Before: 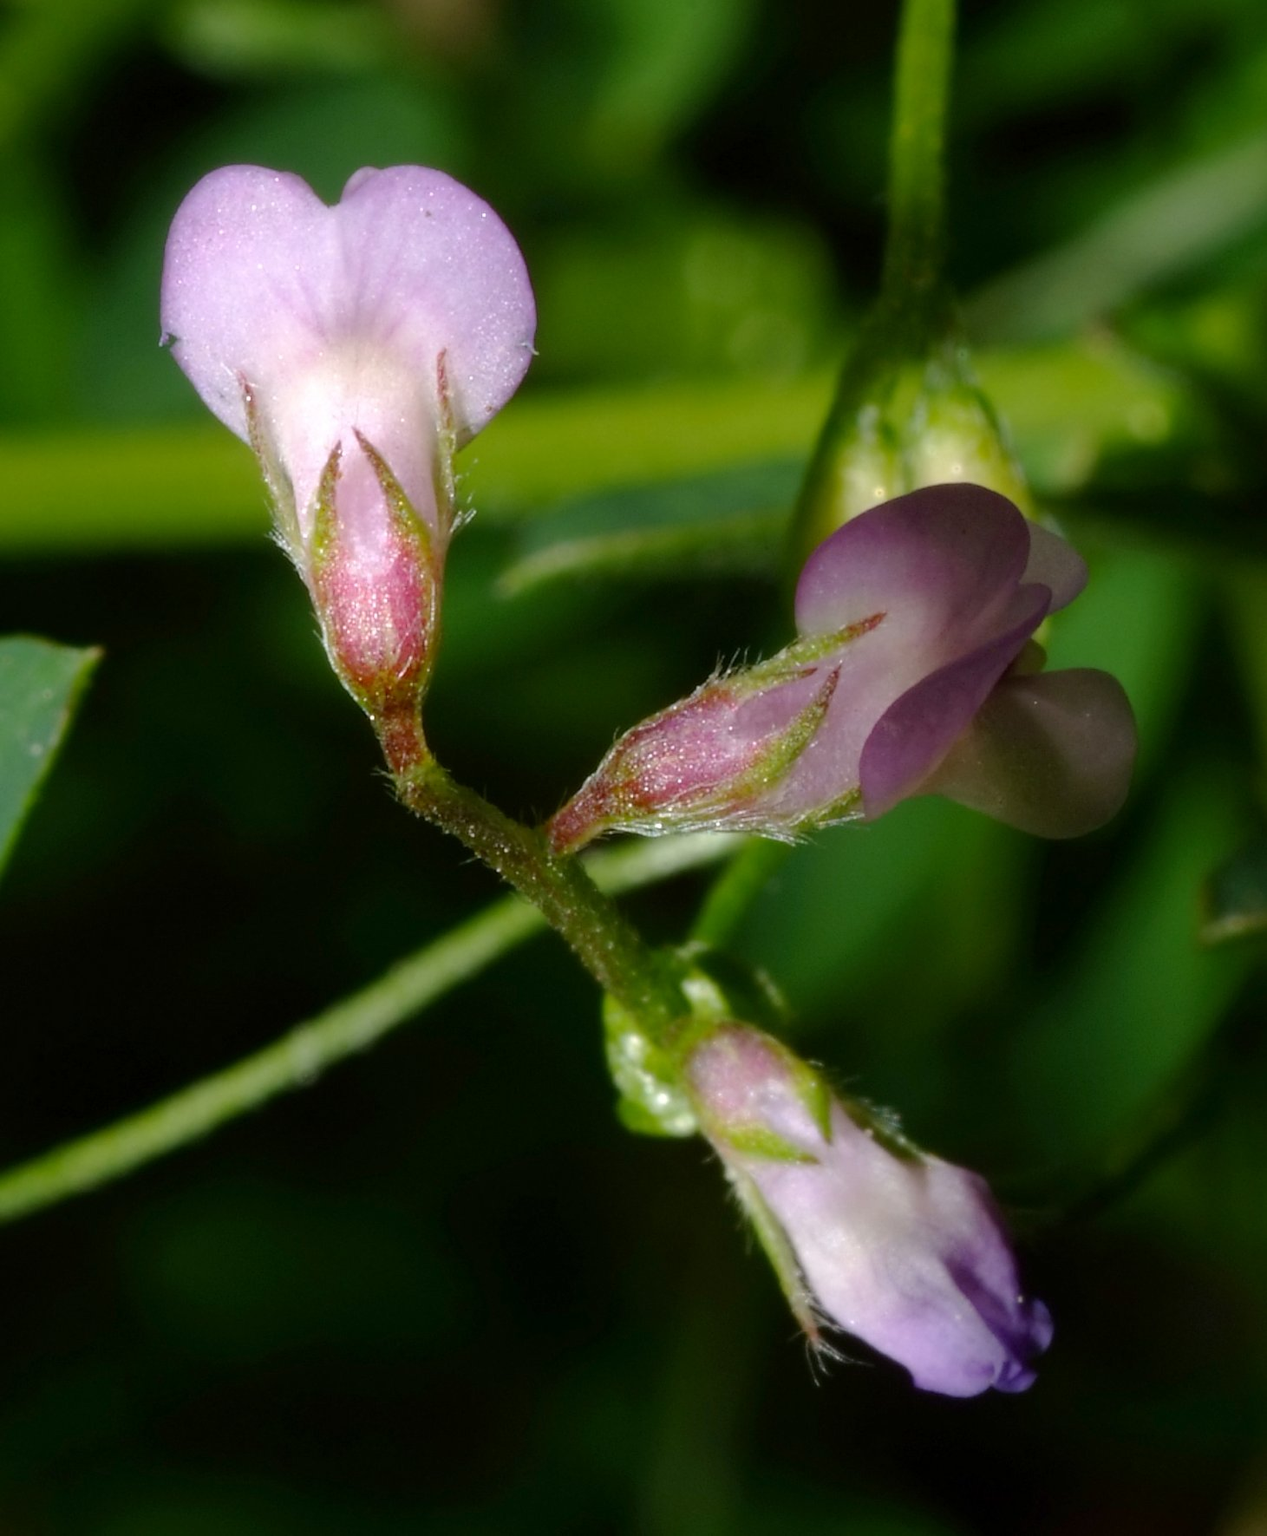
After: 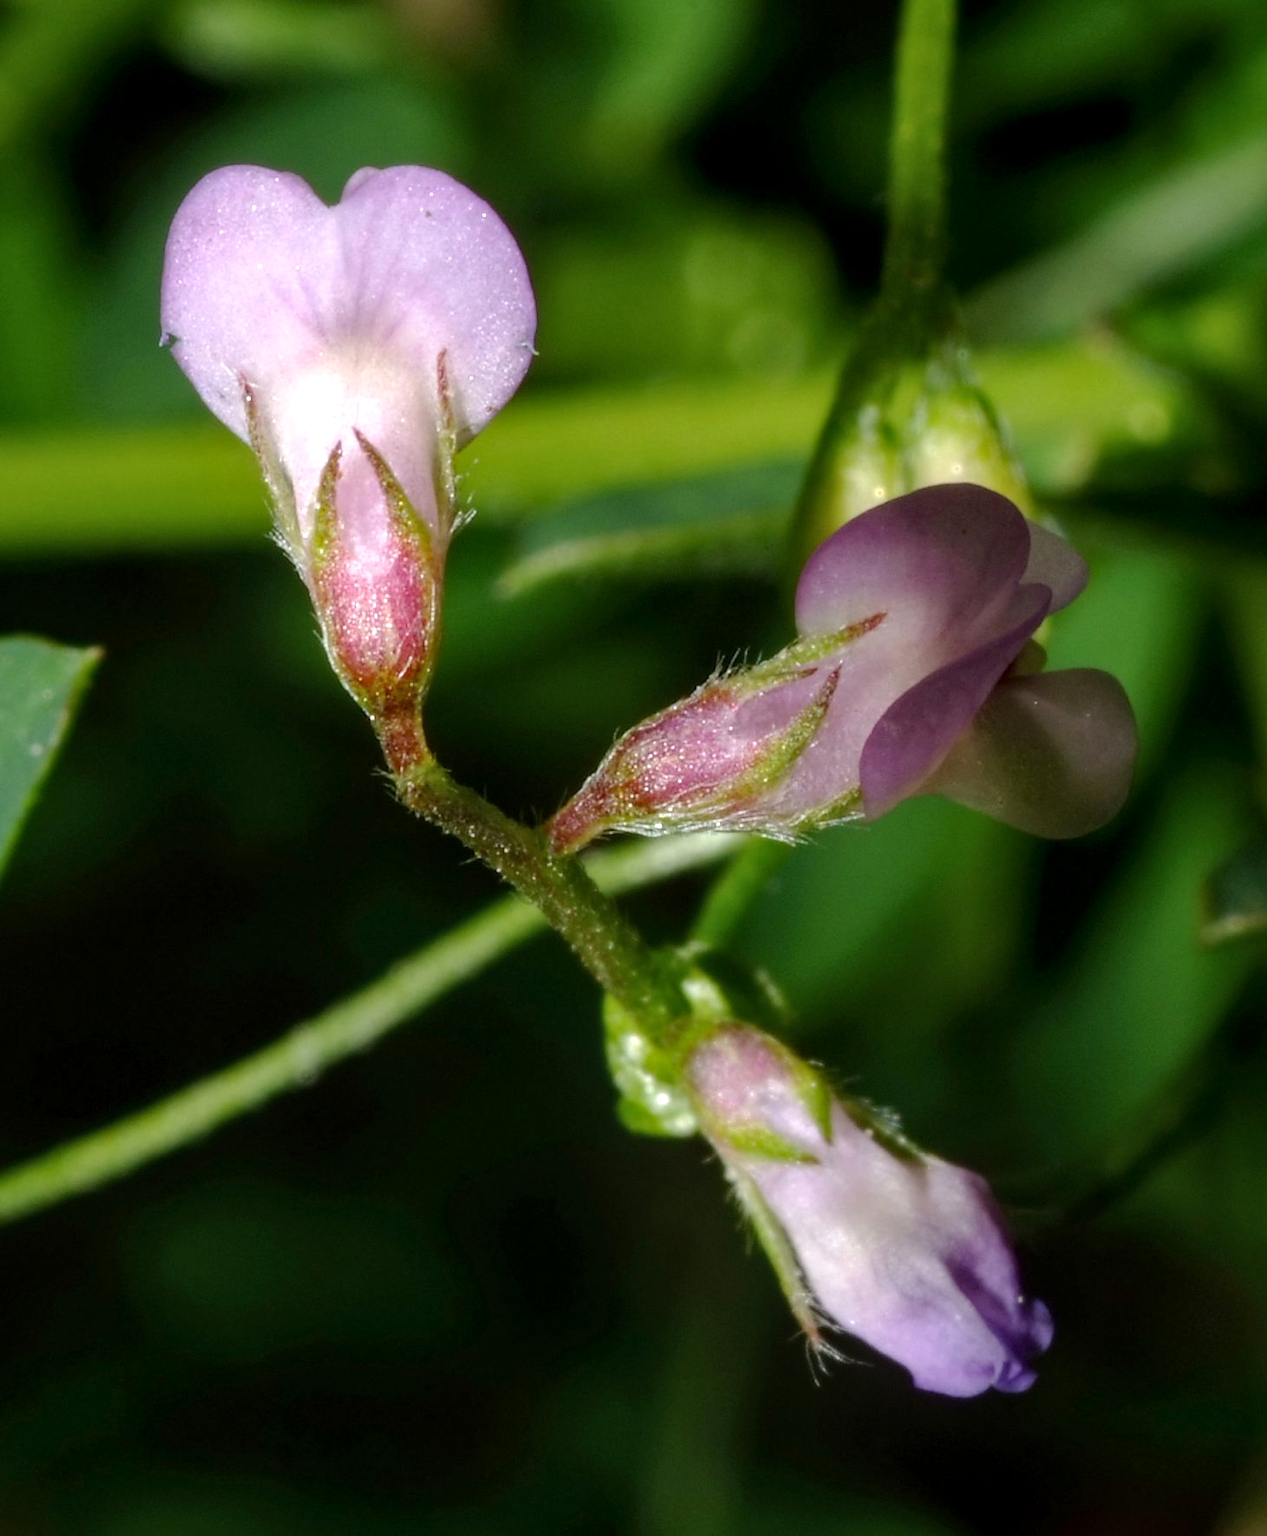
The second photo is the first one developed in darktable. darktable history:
exposure: exposure 0.217 EV, compensate highlight preservation false
local contrast: on, module defaults
